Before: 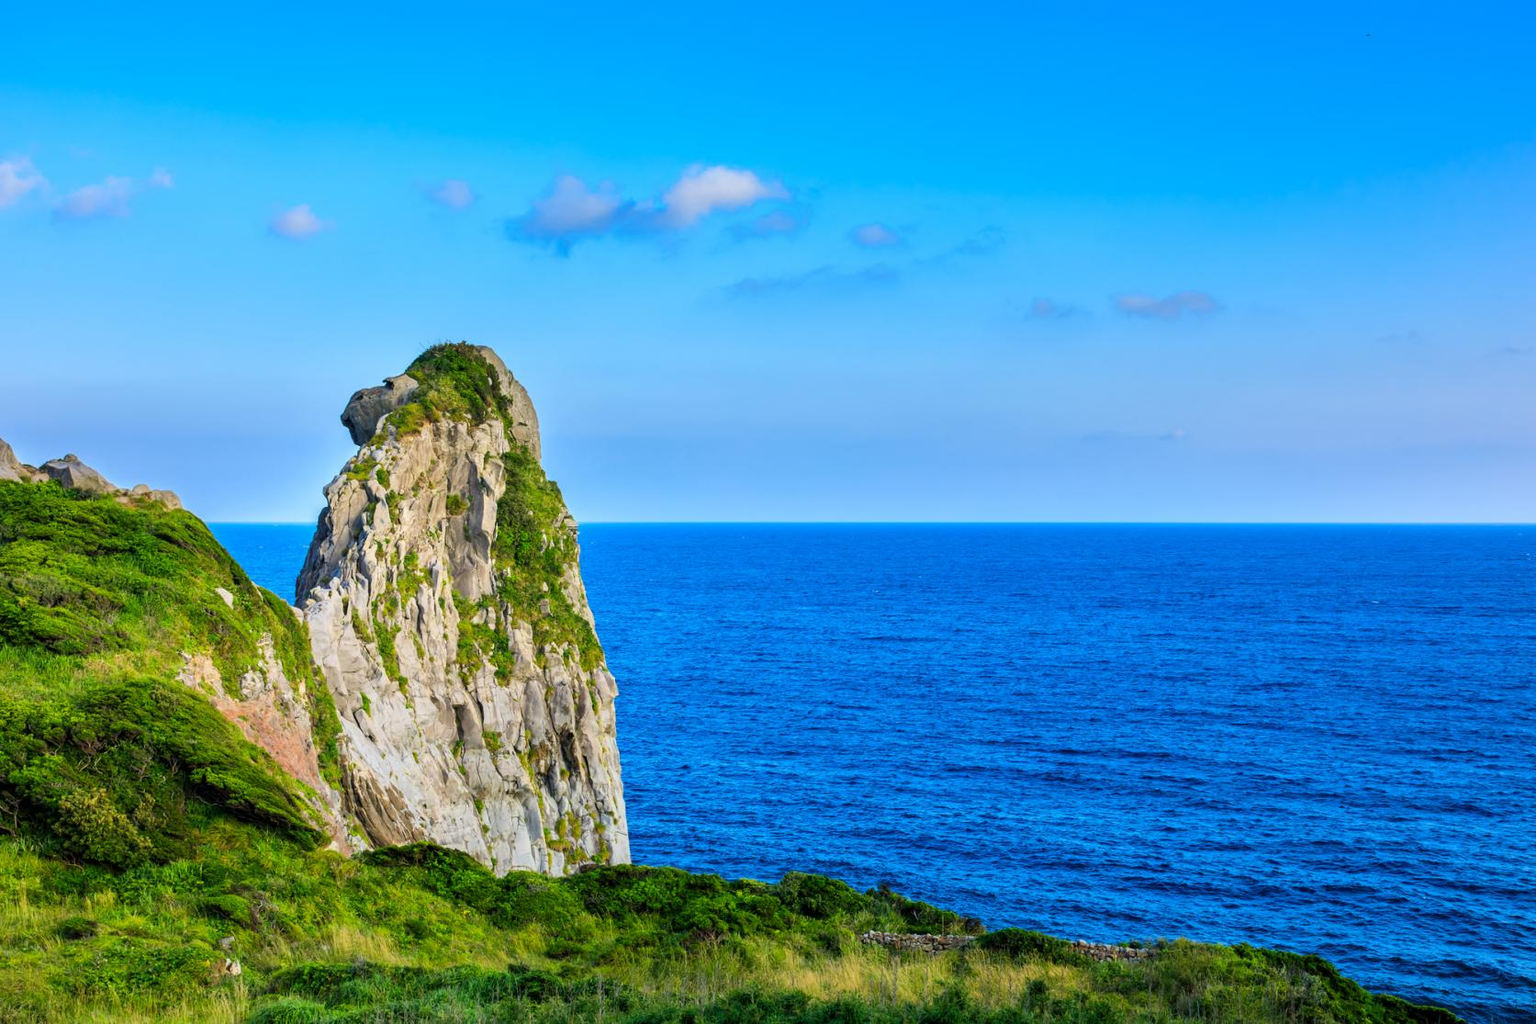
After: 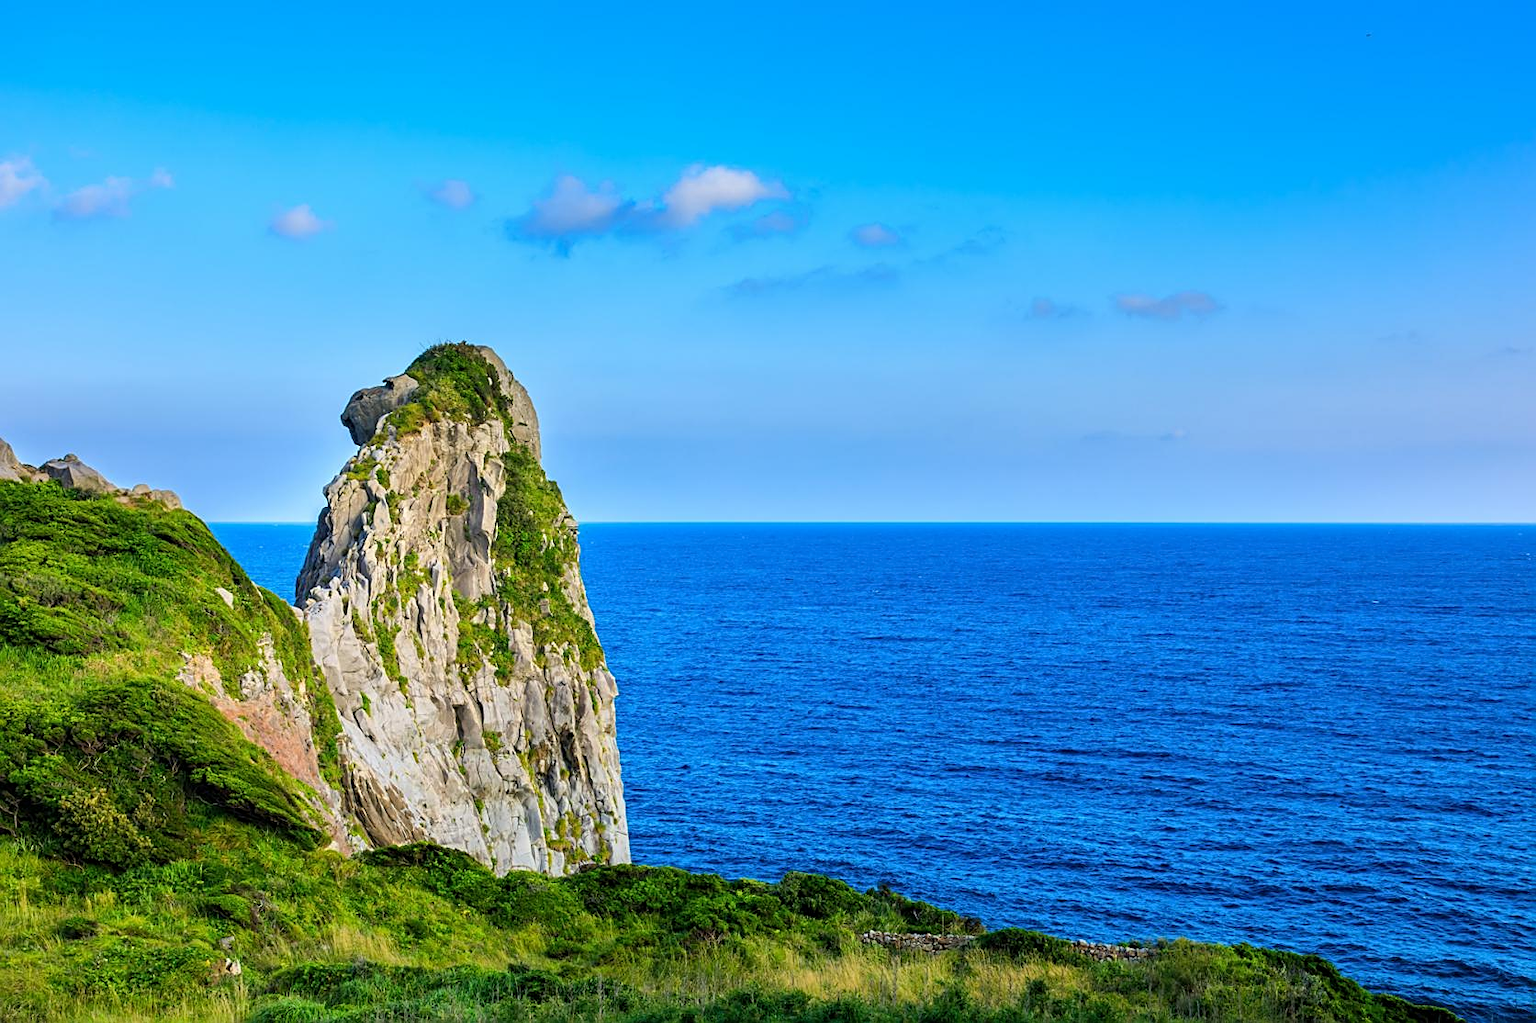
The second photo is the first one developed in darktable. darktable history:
sharpen: amount 0.493
tone equalizer: edges refinement/feathering 500, mask exposure compensation -1.25 EV, preserve details no
